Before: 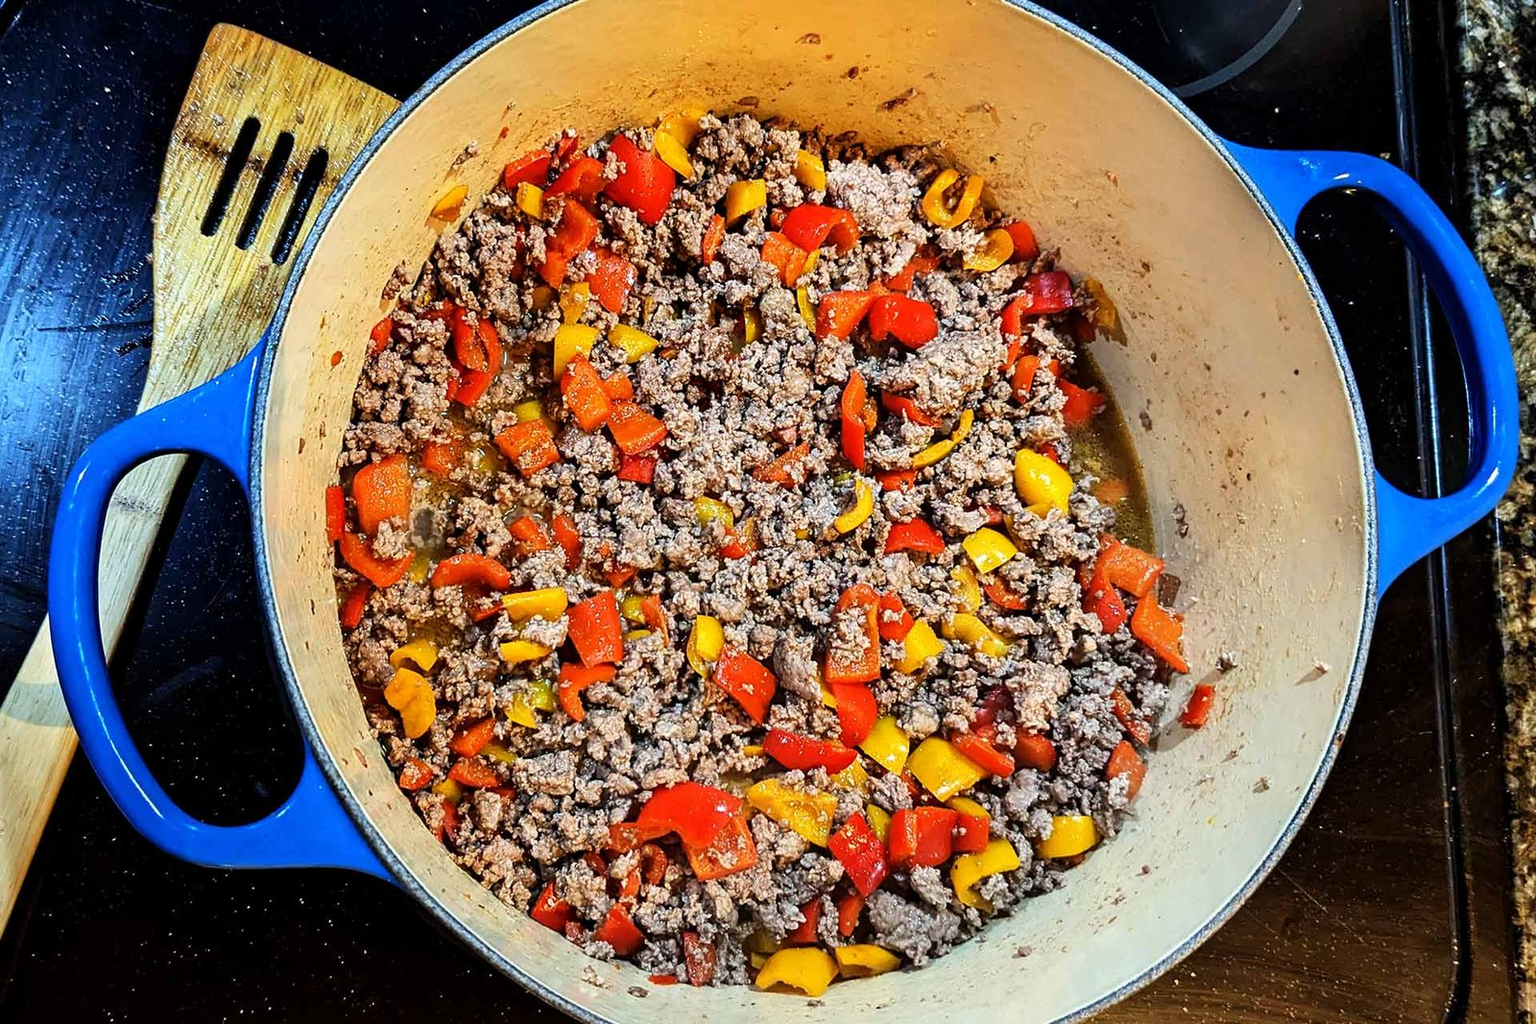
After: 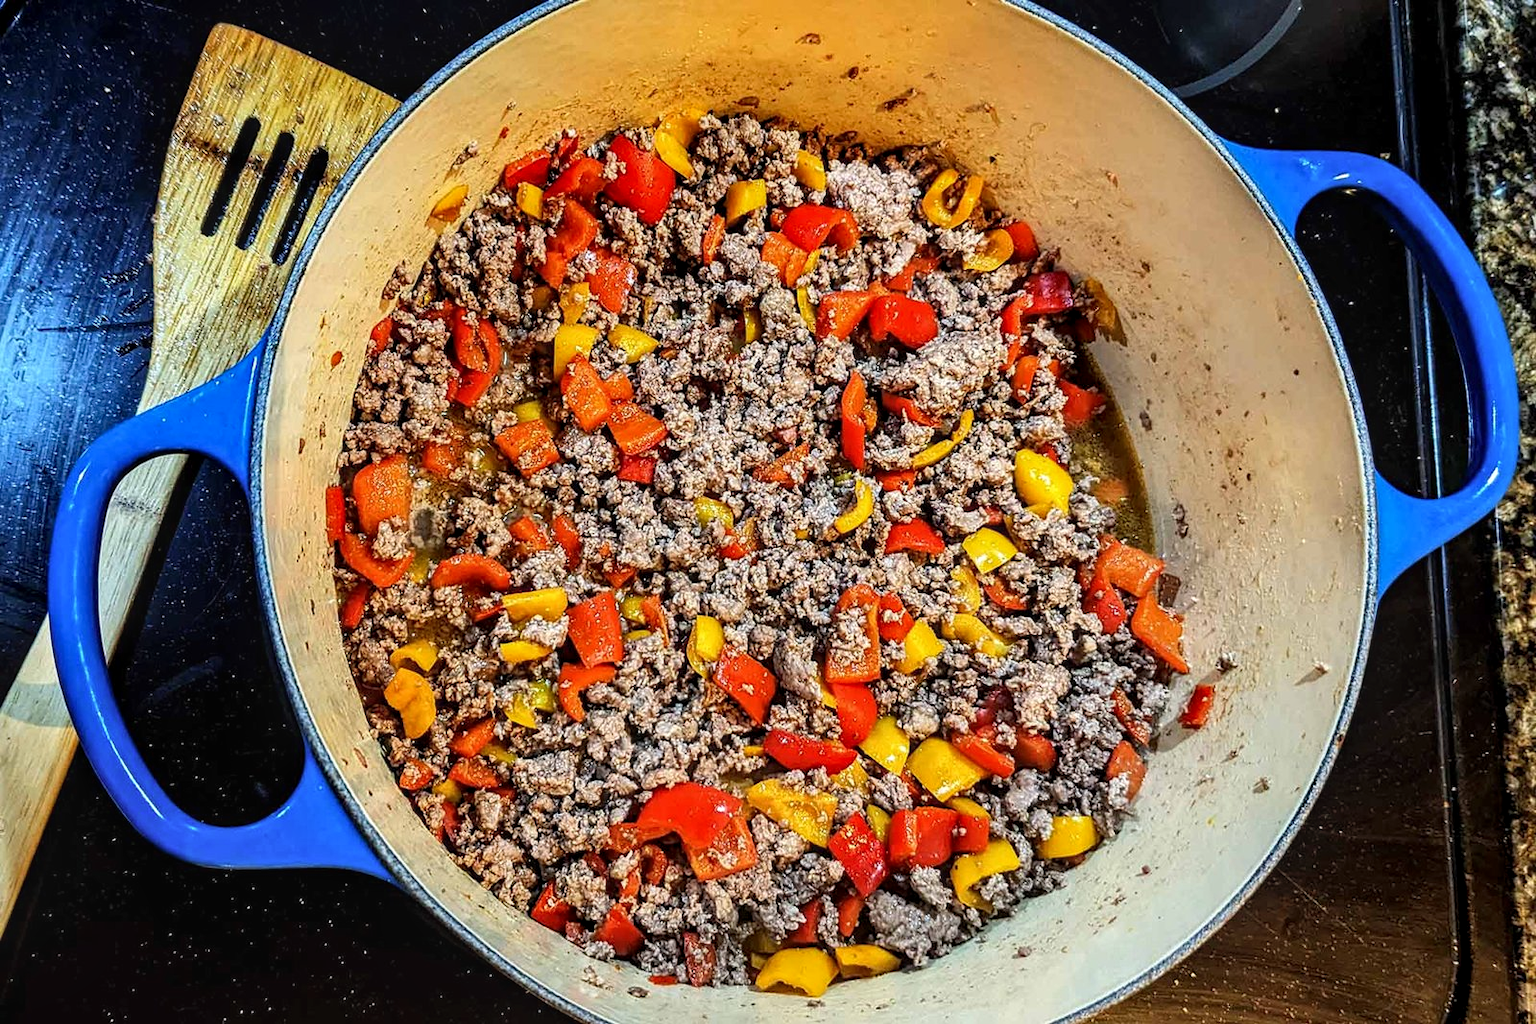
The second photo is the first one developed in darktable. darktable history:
local contrast: highlights 55%, shadows 53%, detail 130%, midtone range 0.452
